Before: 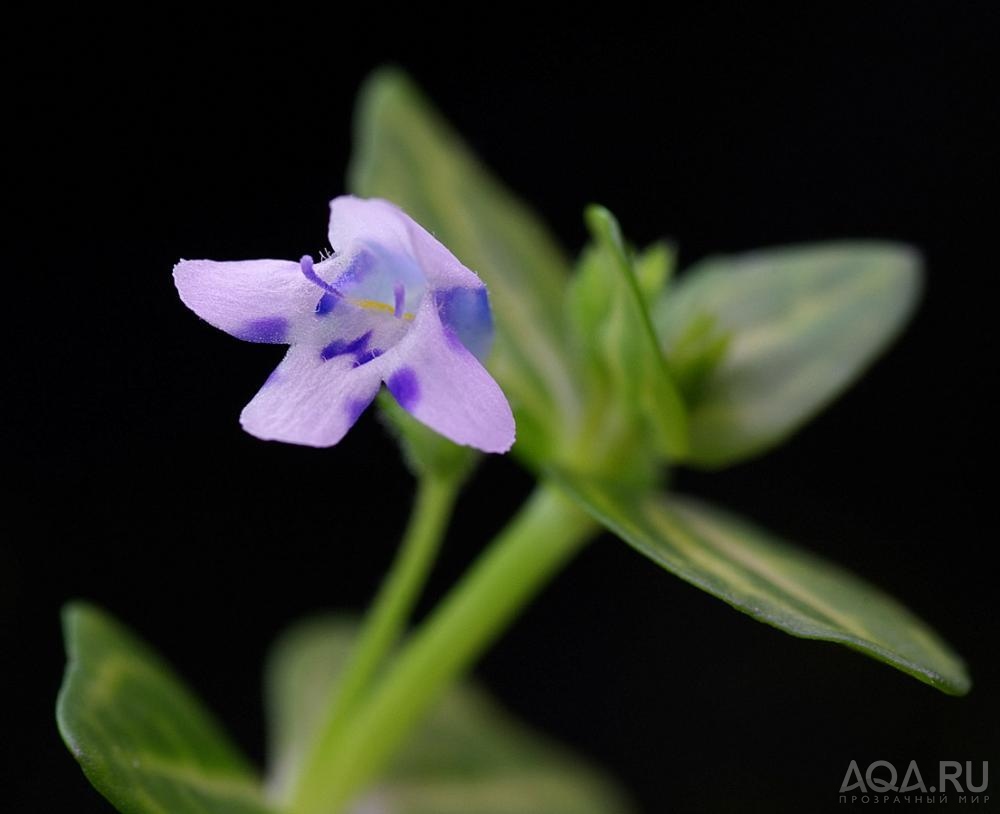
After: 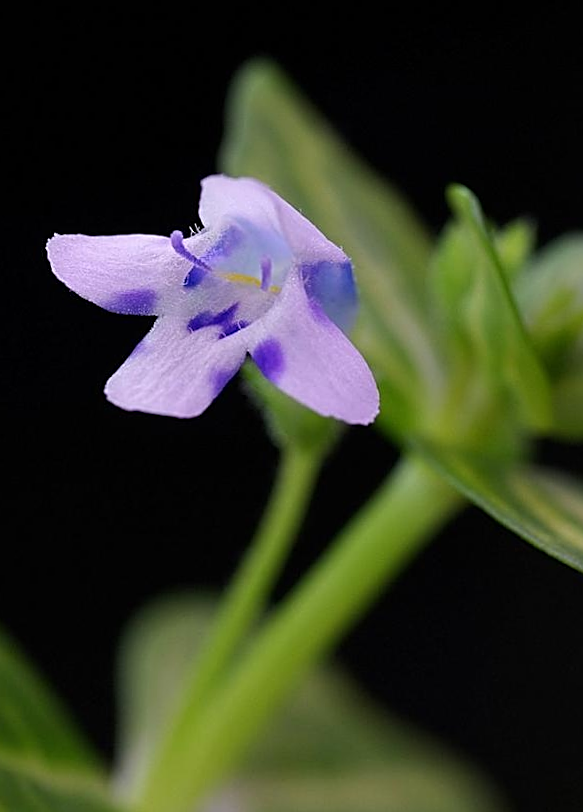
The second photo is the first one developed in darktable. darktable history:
sharpen: on, module defaults
crop: left 10.644%, right 26.528%
rotate and perspective: rotation 0.215°, lens shift (vertical) -0.139, crop left 0.069, crop right 0.939, crop top 0.002, crop bottom 0.996
